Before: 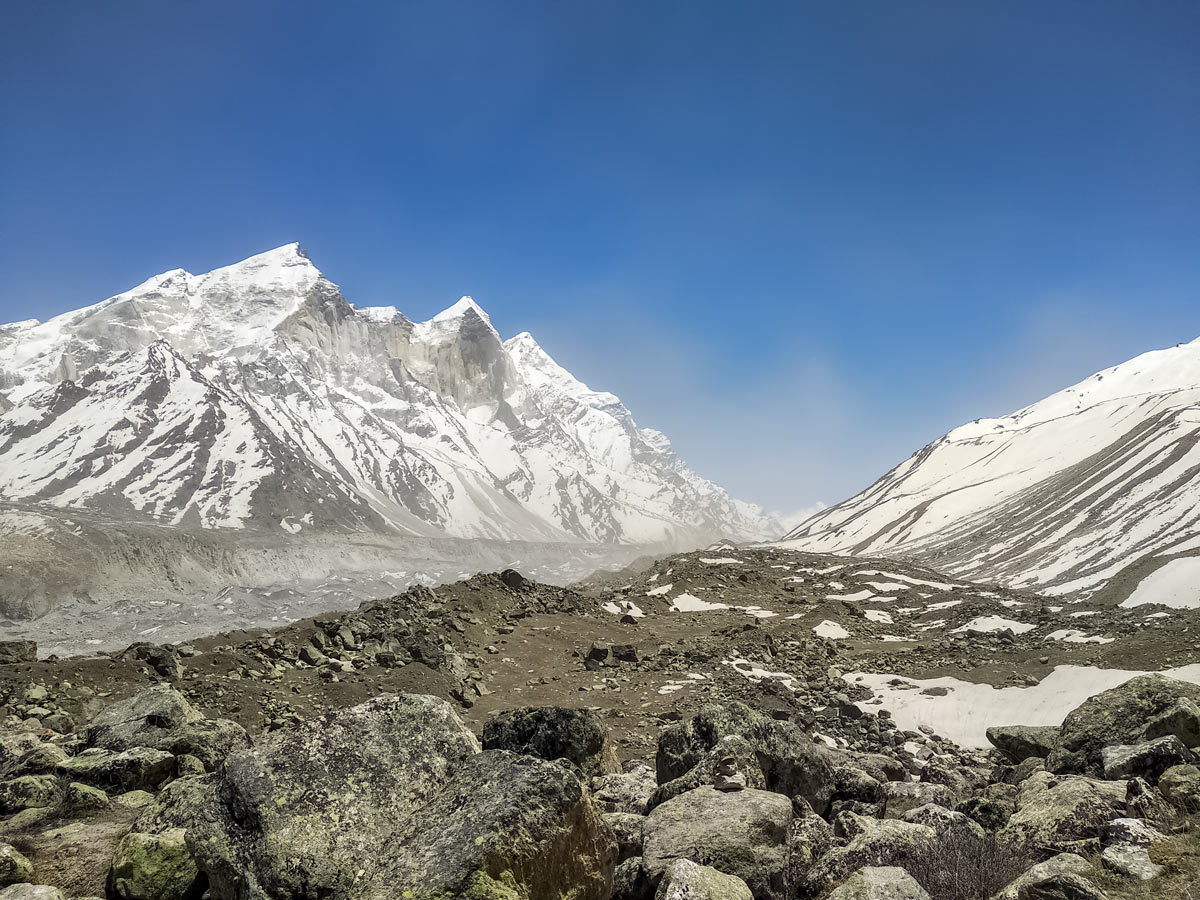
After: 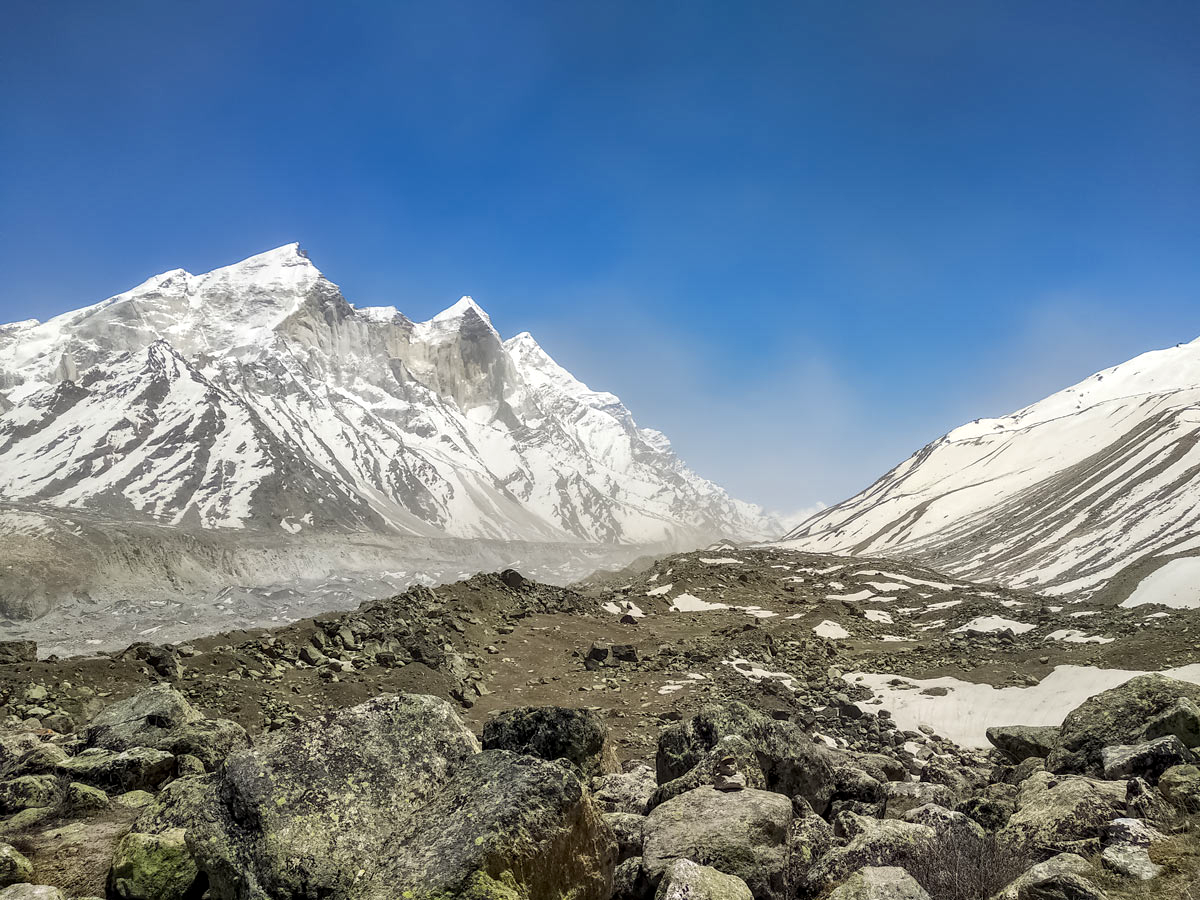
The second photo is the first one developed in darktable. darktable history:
local contrast: highlights 101%, shadows 100%, detail 119%, midtone range 0.2
contrast brightness saturation: saturation 0.123
